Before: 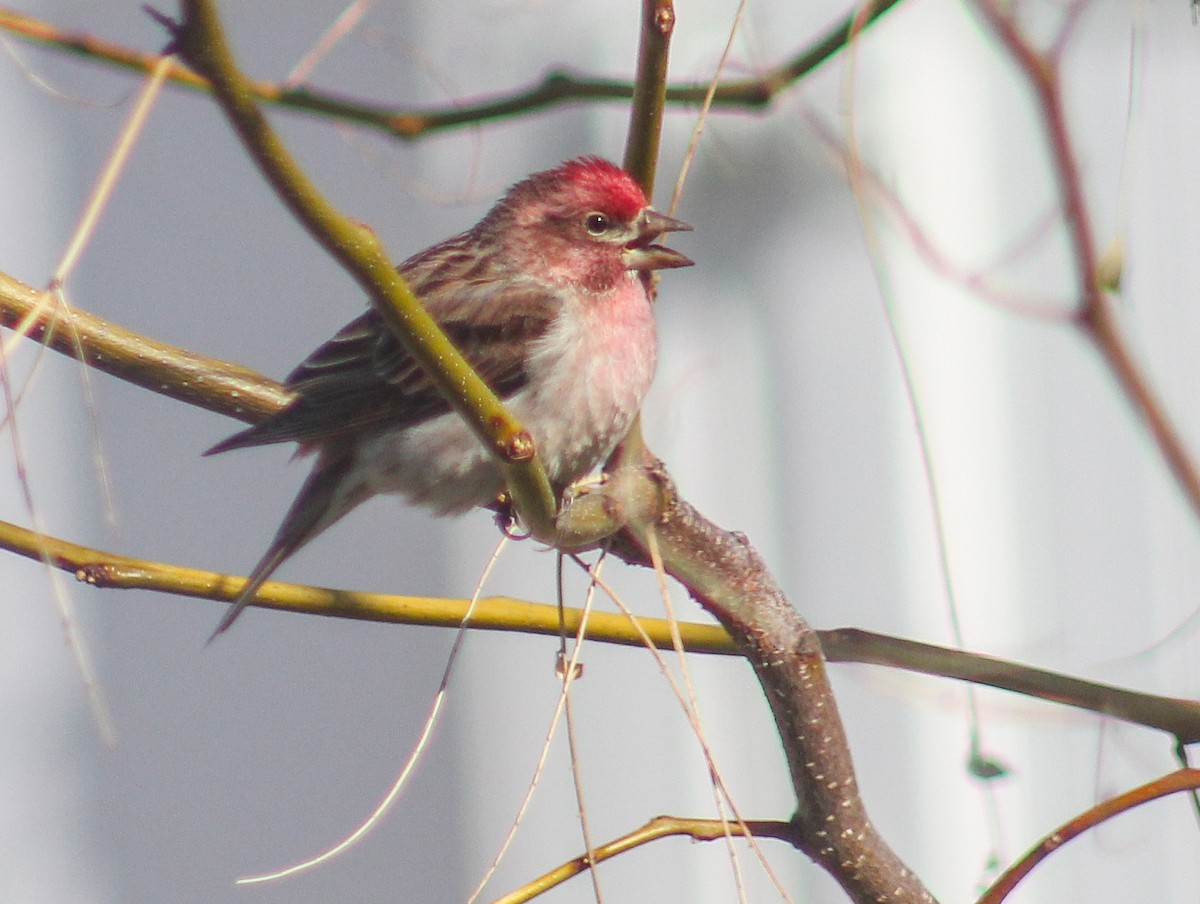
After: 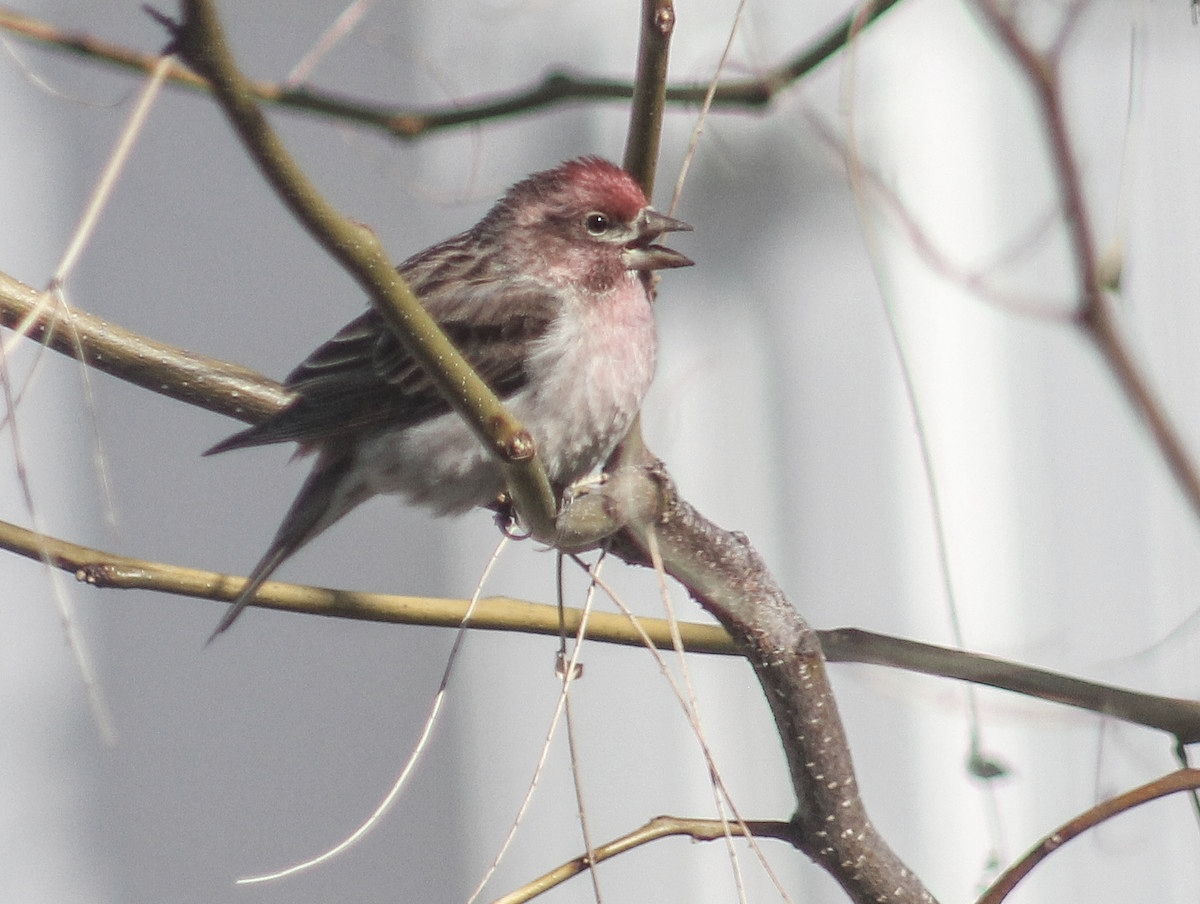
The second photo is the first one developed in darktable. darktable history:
local contrast: highlights 100%, shadows 100%, detail 120%, midtone range 0.2
color correction: saturation 0.5
